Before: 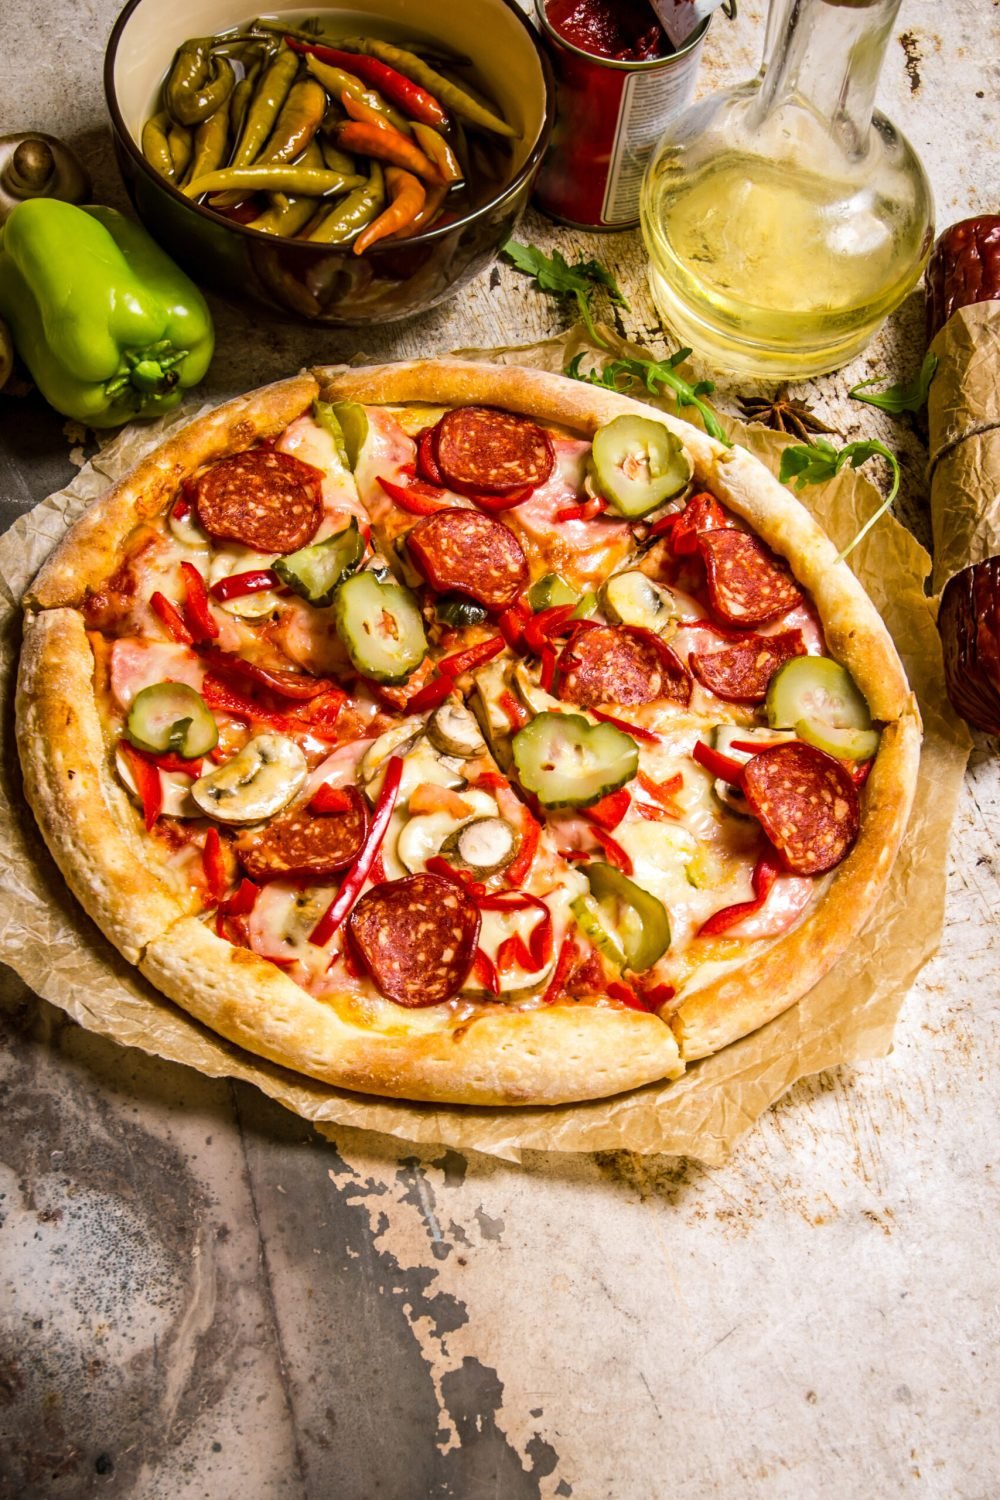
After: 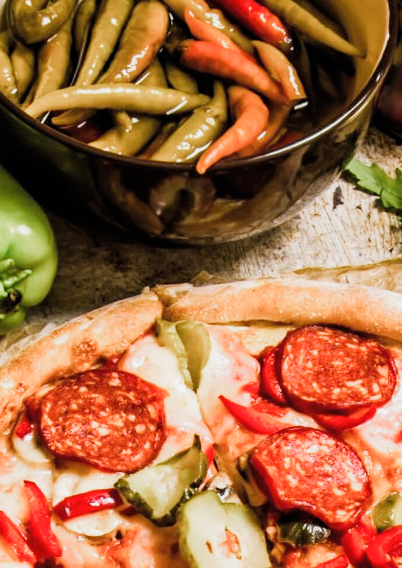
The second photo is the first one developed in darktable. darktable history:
exposure: black level correction 0, exposure 0.932 EV, compensate exposure bias true, compensate highlight preservation false
crop: left 15.707%, top 5.438%, right 44.069%, bottom 56.672%
filmic rgb: black relative exposure -7.98 EV, white relative exposure 3.83 EV, hardness 4.31, add noise in highlights 0, preserve chrominance luminance Y, color science v3 (2019), use custom middle-gray values true, contrast in highlights soft
